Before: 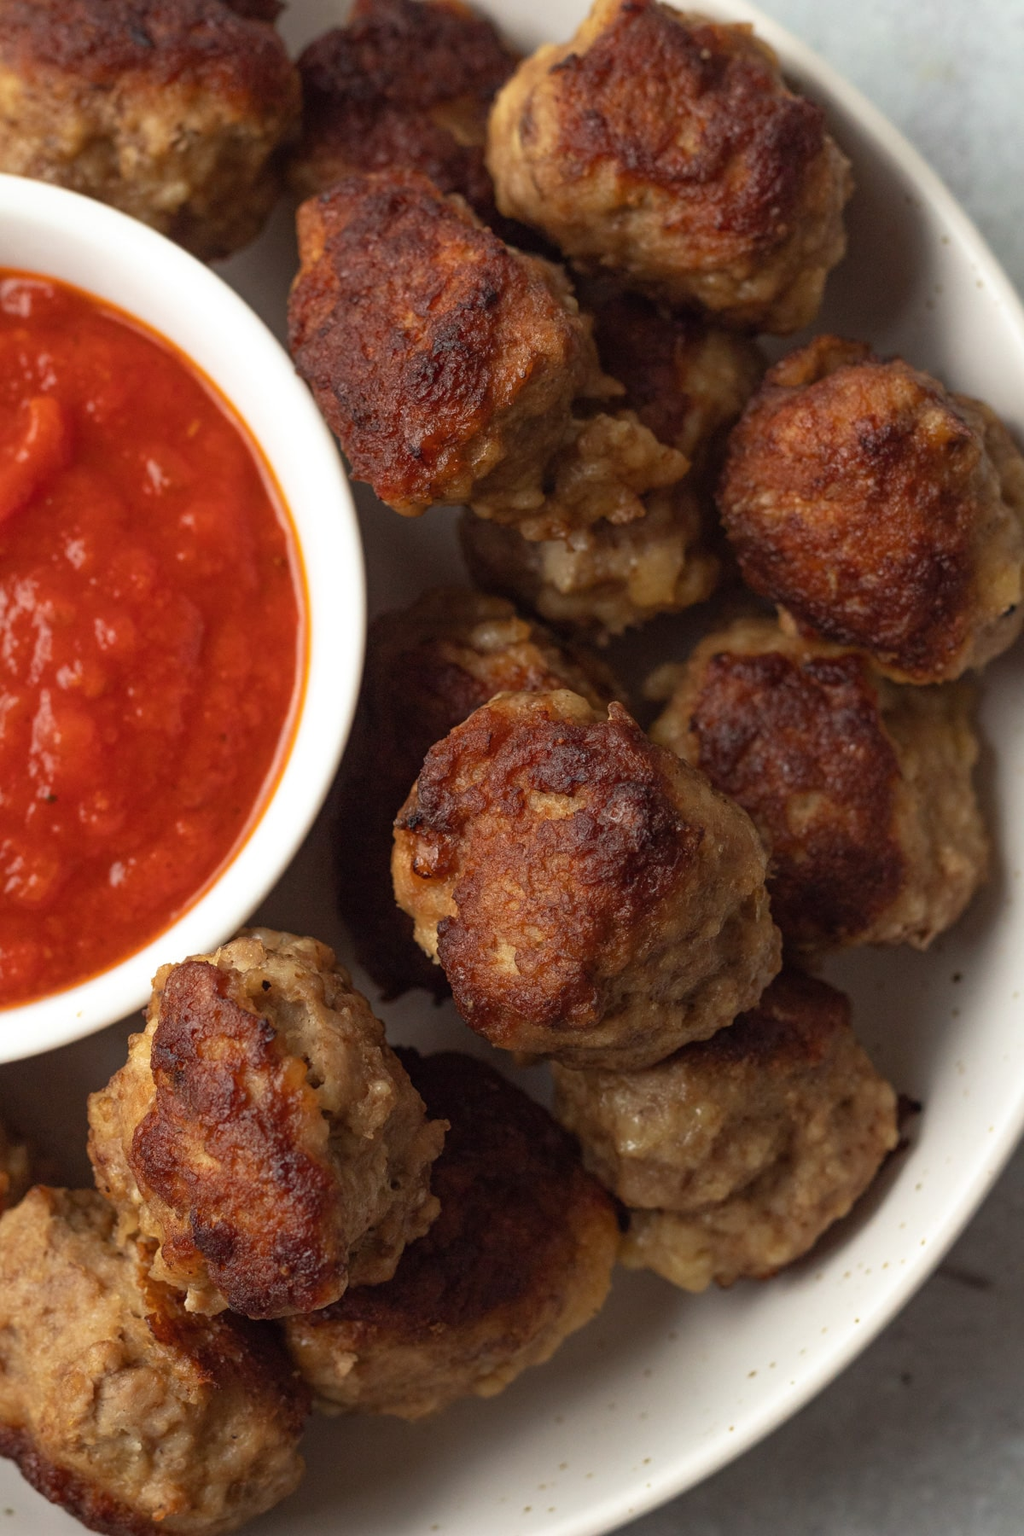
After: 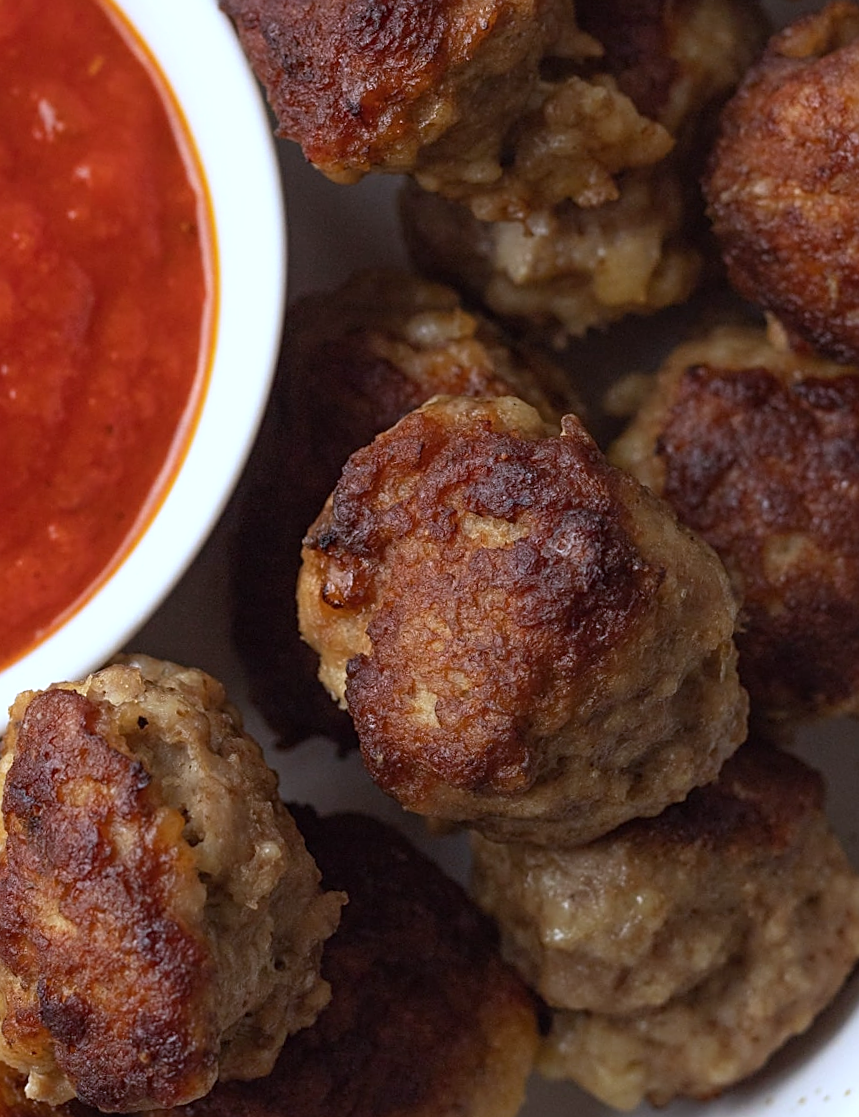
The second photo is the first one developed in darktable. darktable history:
crop and rotate: angle -3.37°, left 9.79%, top 20.73%, right 12.42%, bottom 11.82%
white balance: red 0.948, green 1.02, blue 1.176
sharpen: on, module defaults
exposure: compensate highlight preservation false
